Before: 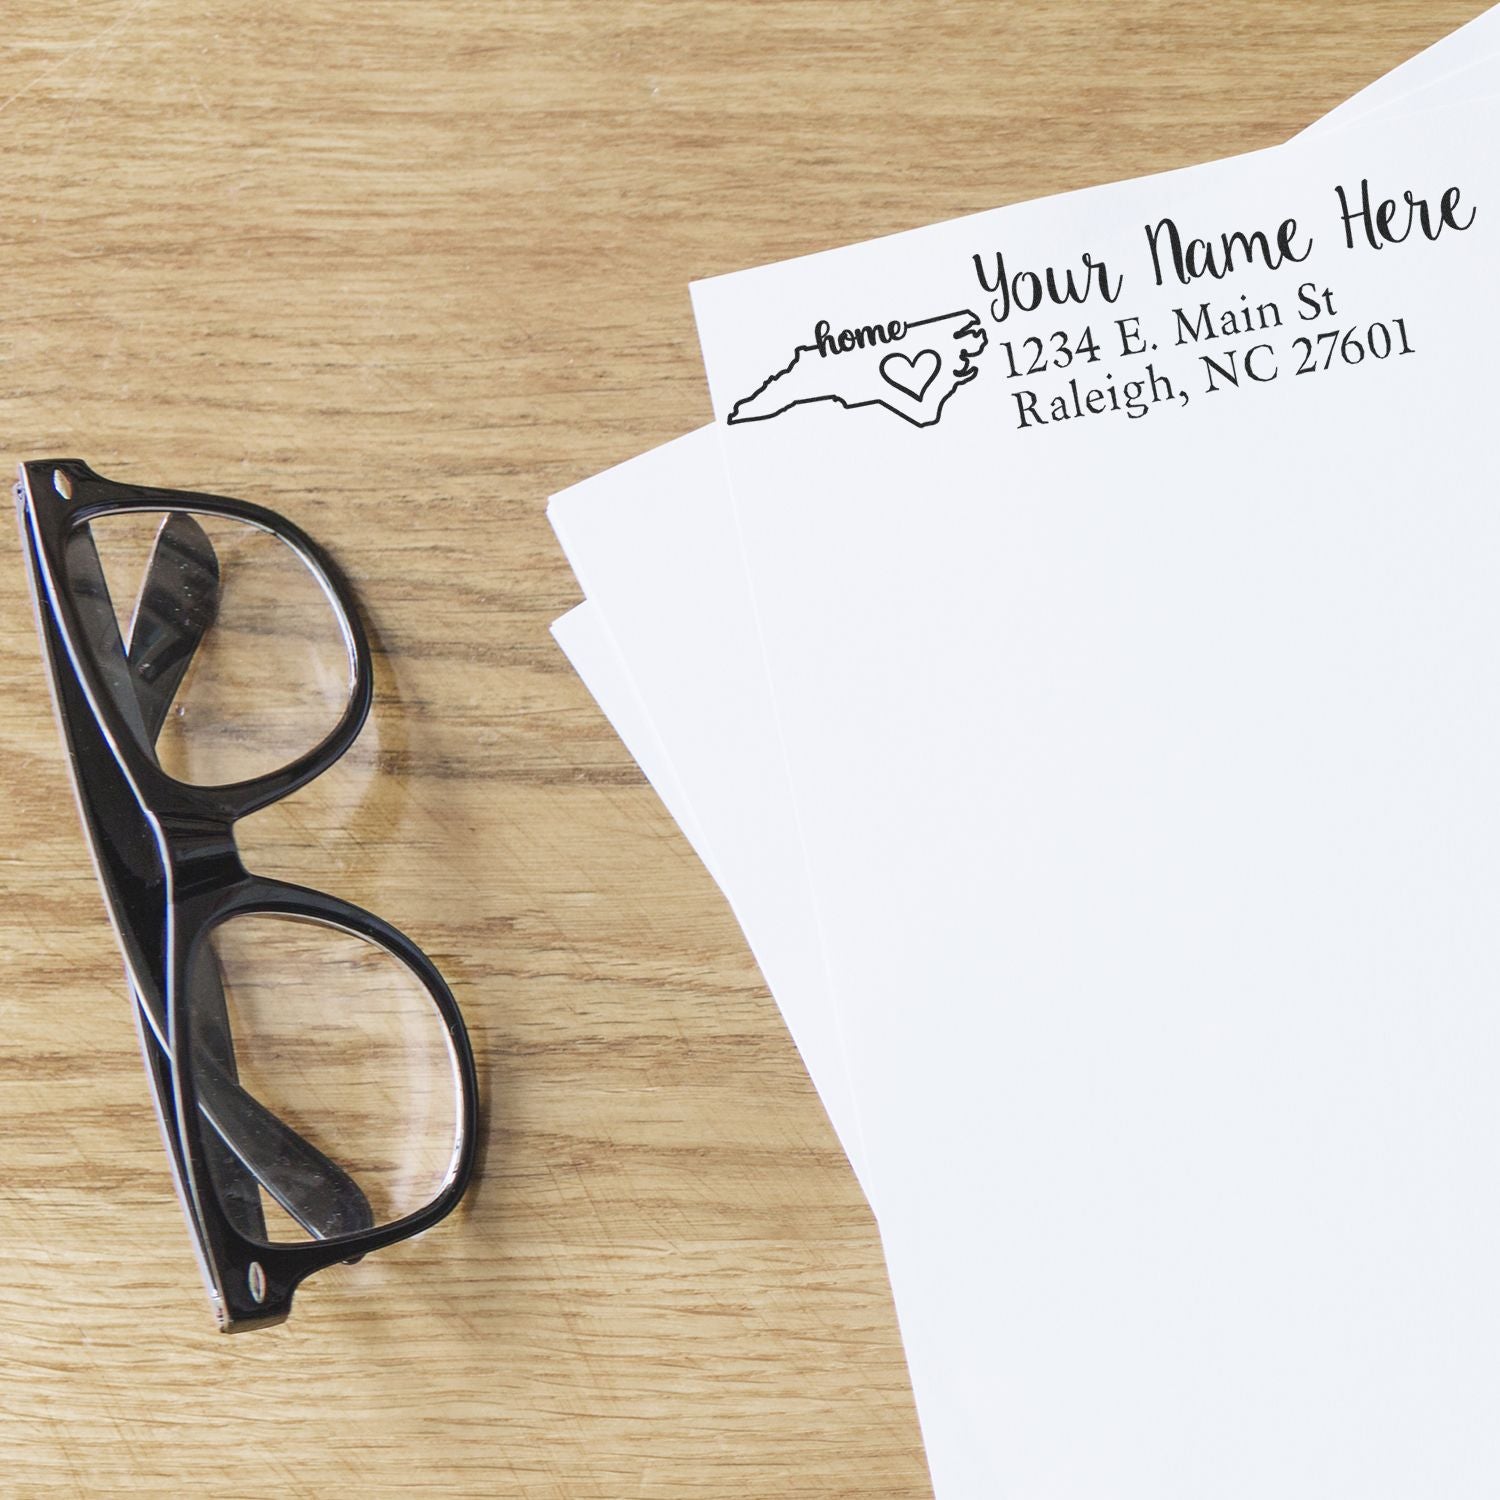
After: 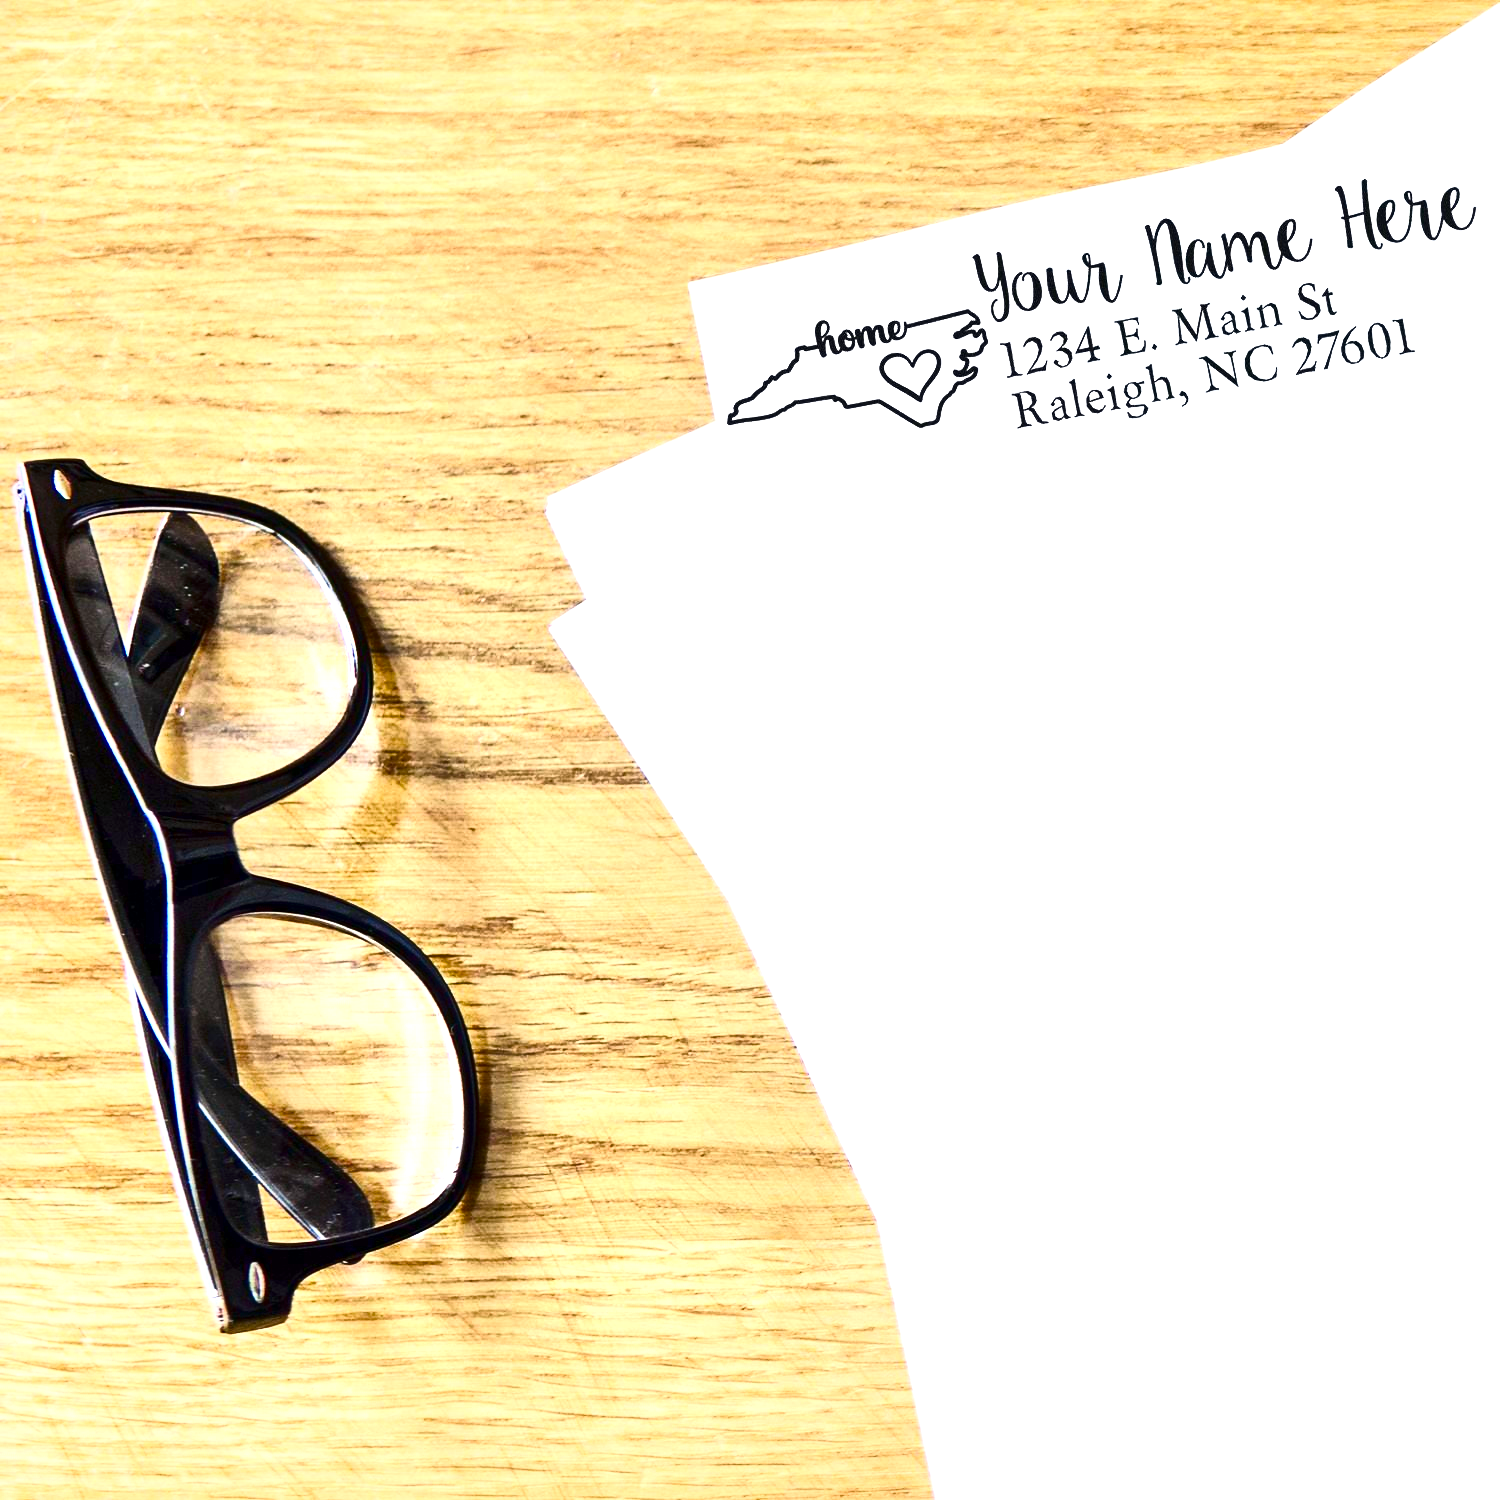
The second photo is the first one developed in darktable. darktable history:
contrast brightness saturation: contrast 0.413, brightness 0.051, saturation 0.263
color balance rgb: shadows lift › chroma 1.814%, shadows lift › hue 265.37°, perceptual saturation grading › global saturation 20%, perceptual saturation grading › highlights -14.048%, perceptual saturation grading › shadows 50.256%, perceptual brilliance grading › highlights 19.493%, perceptual brilliance grading › mid-tones 20.186%, perceptual brilliance grading › shadows -19.581%, global vibrance 20%
local contrast: mode bilateral grid, contrast 44, coarseness 70, detail 212%, midtone range 0.2
